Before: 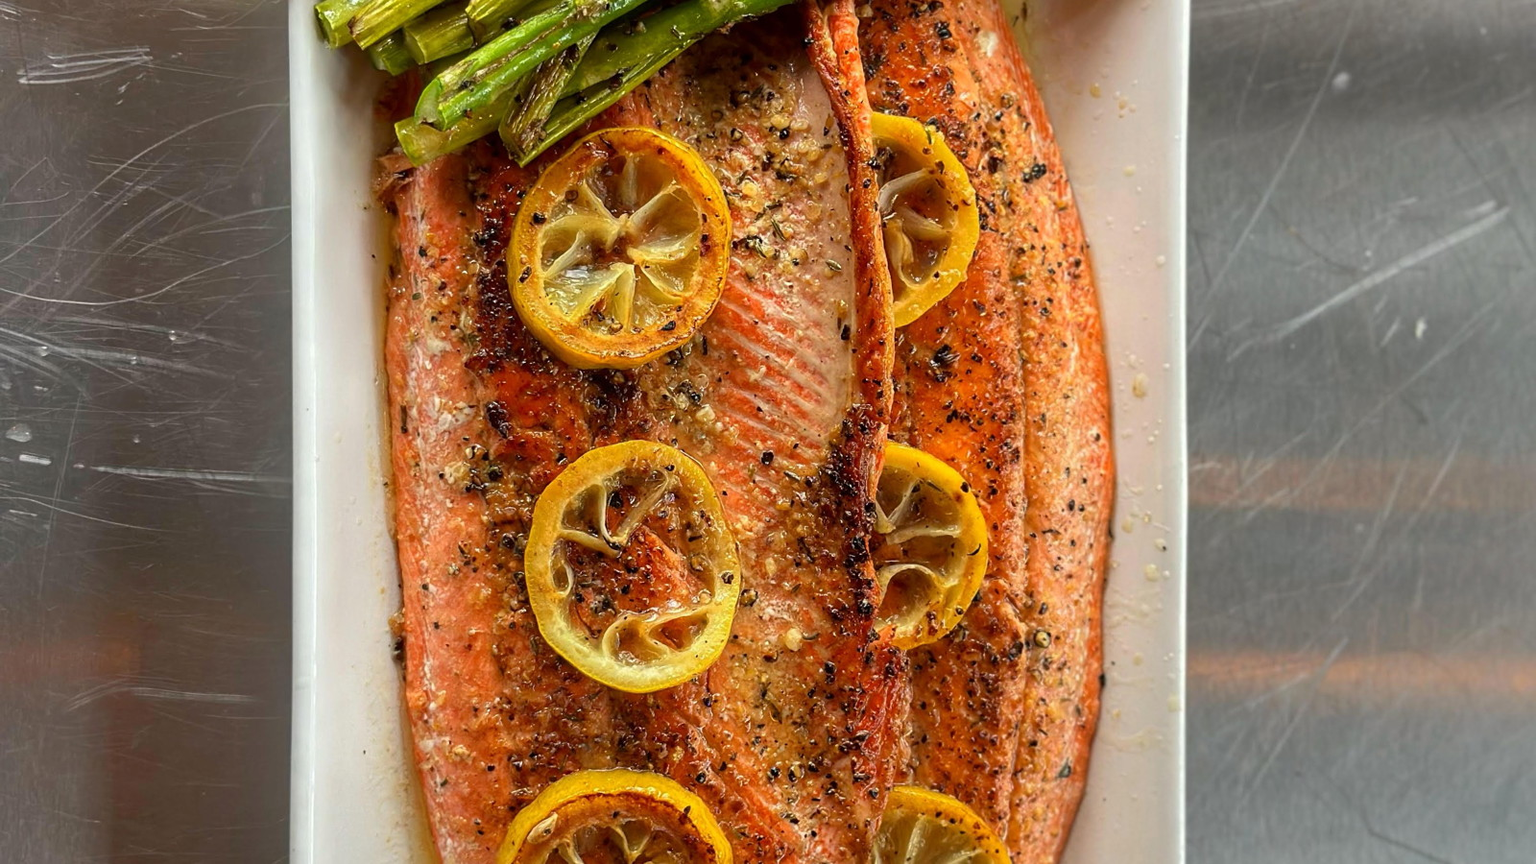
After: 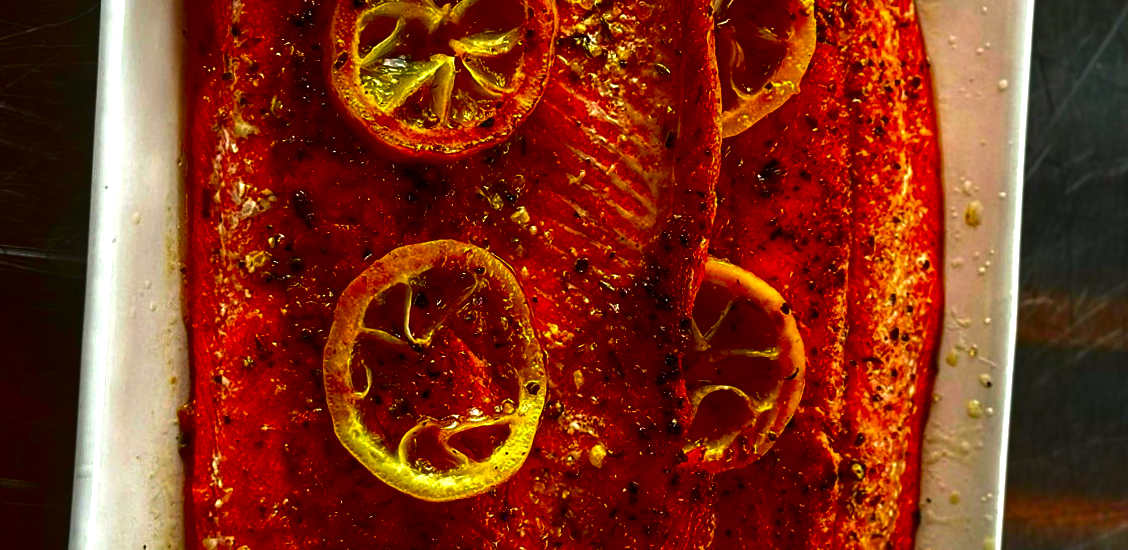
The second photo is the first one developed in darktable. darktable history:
tone equalizer: -8 EV -0.417 EV, -7 EV -0.389 EV, -6 EV -0.333 EV, -5 EV -0.222 EV, -3 EV 0.222 EV, -2 EV 0.333 EV, -1 EV 0.389 EV, +0 EV 0.417 EV, edges refinement/feathering 500, mask exposure compensation -1.57 EV, preserve details no
crop and rotate: angle -3.37°, left 9.79%, top 20.73%, right 12.42%, bottom 11.82%
contrast brightness saturation: brightness -1, saturation 1
velvia: strength 15%
